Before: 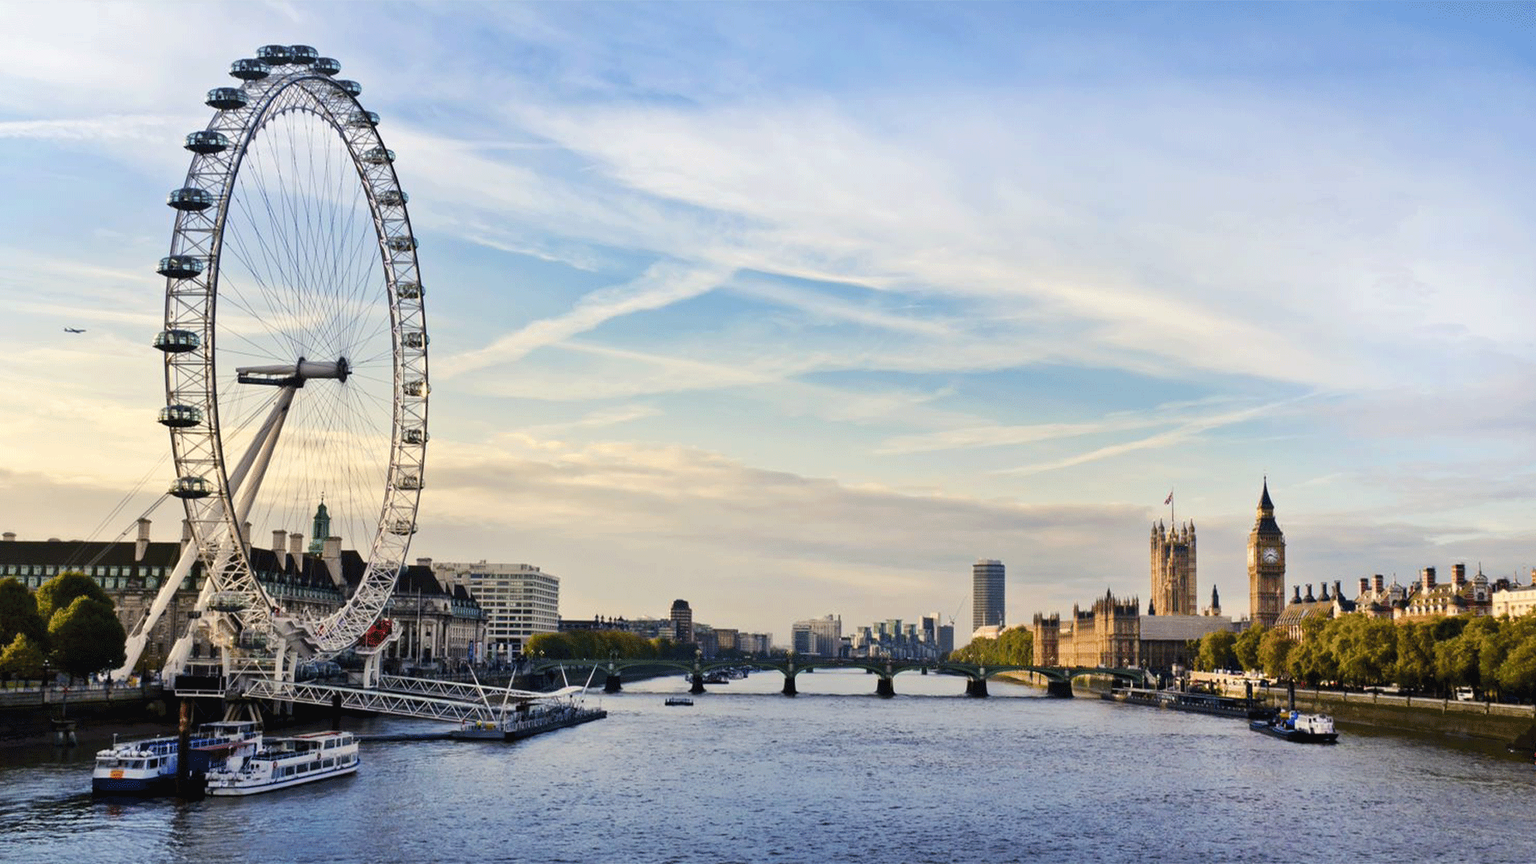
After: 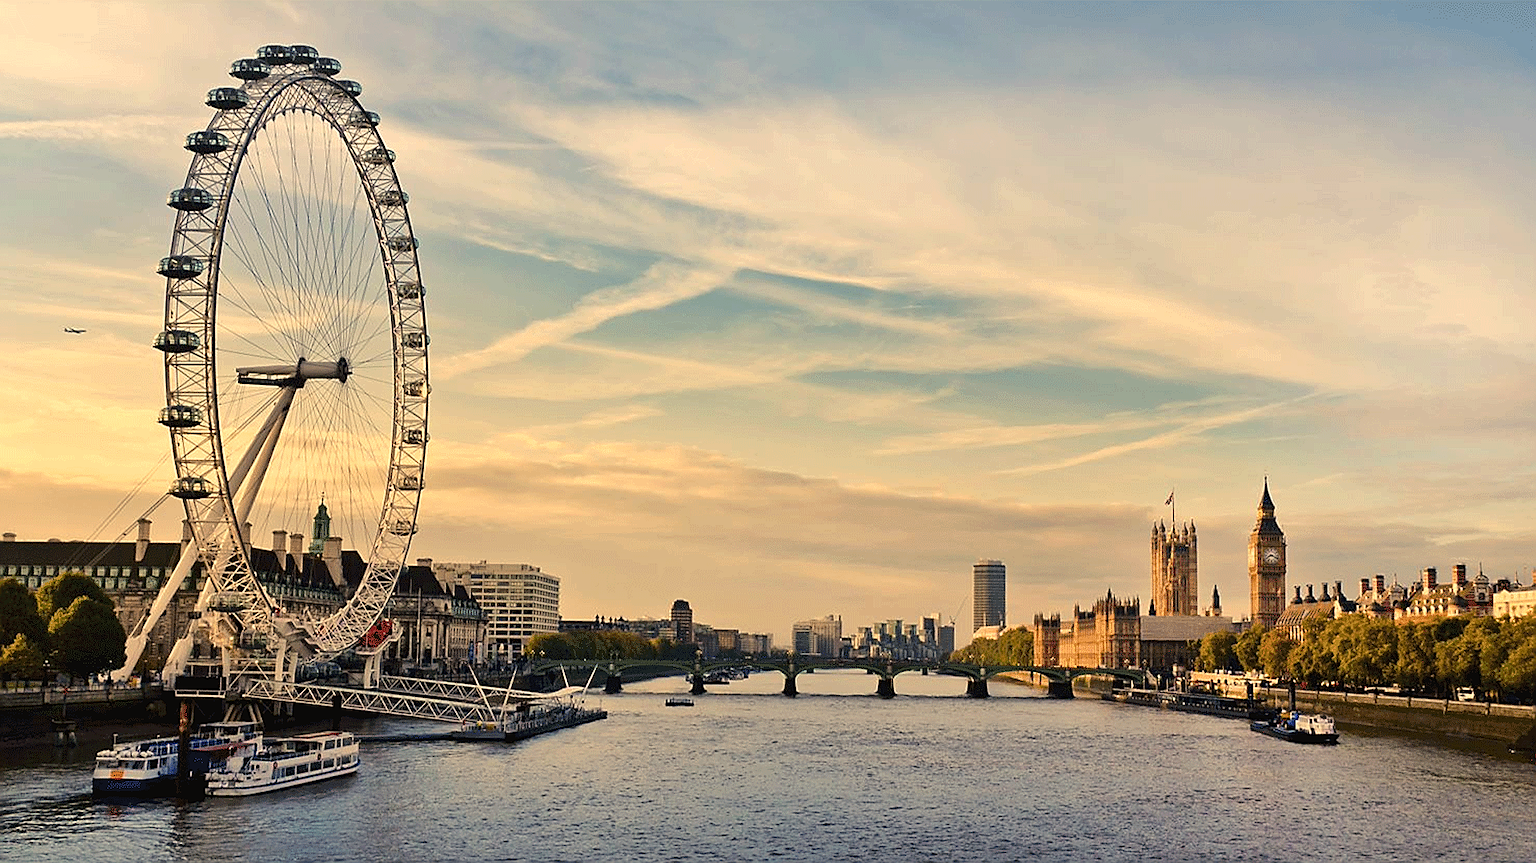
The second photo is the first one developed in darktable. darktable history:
shadows and highlights: shadows -20, white point adjustment -2, highlights -35
white balance: red 1.138, green 0.996, blue 0.812
sharpen: radius 1.4, amount 1.25, threshold 0.7
